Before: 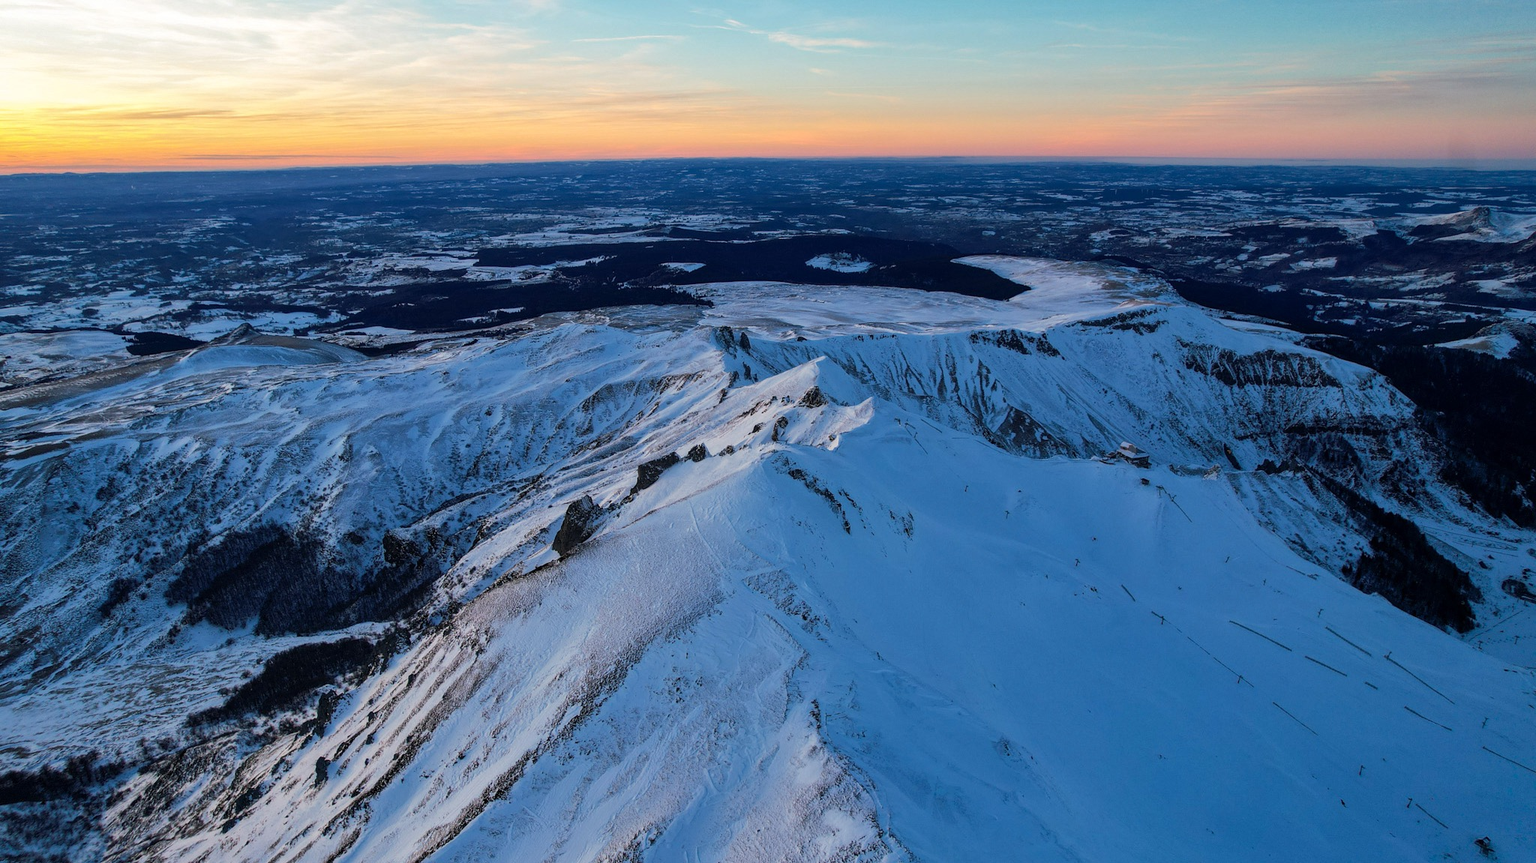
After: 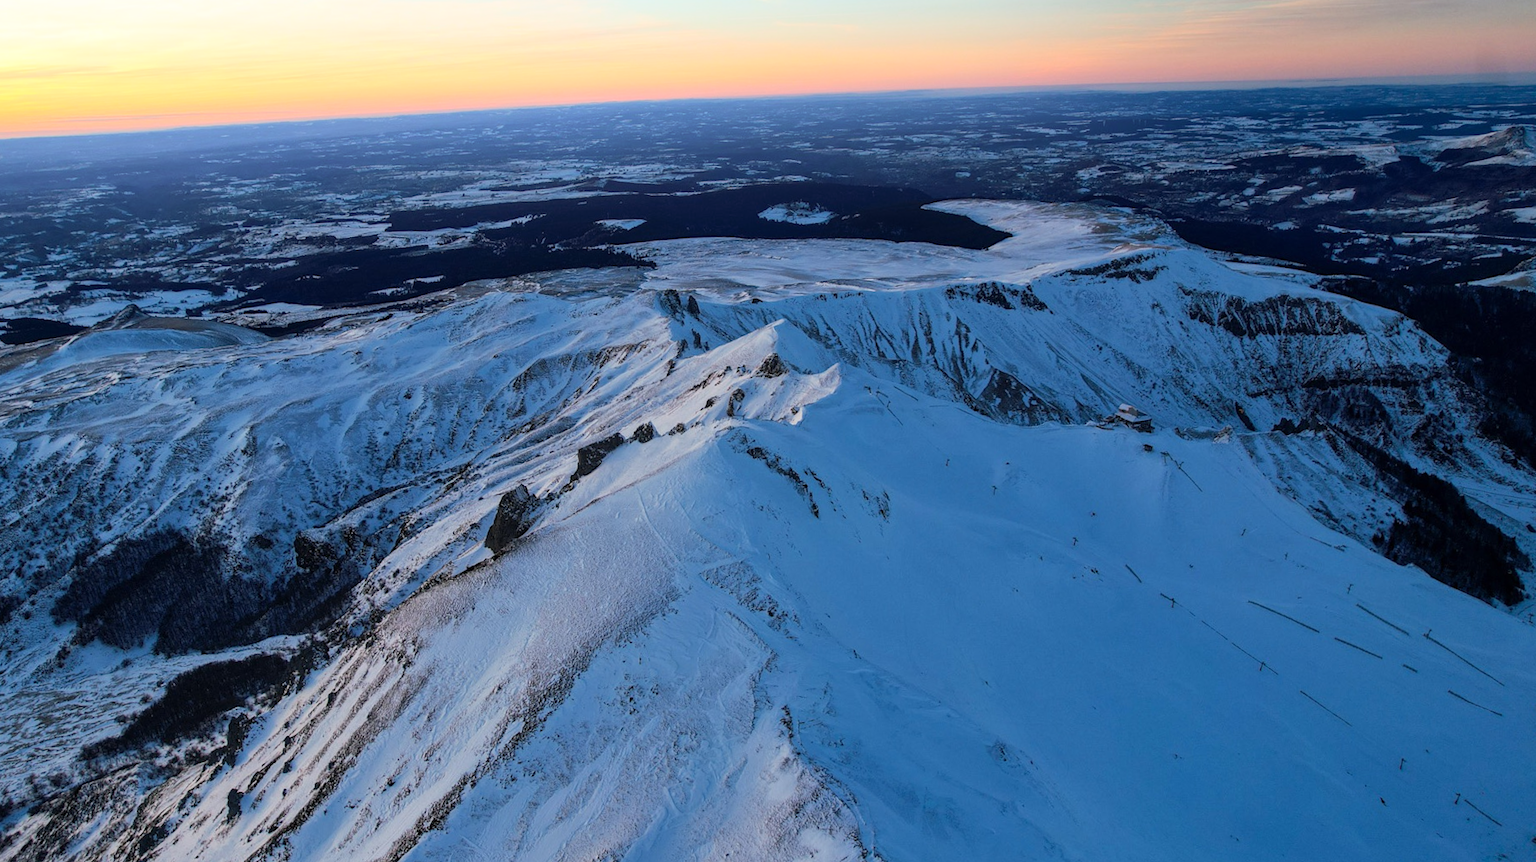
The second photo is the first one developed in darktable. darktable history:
crop and rotate: angle 1.96°, left 5.673%, top 5.673%
bloom: on, module defaults
